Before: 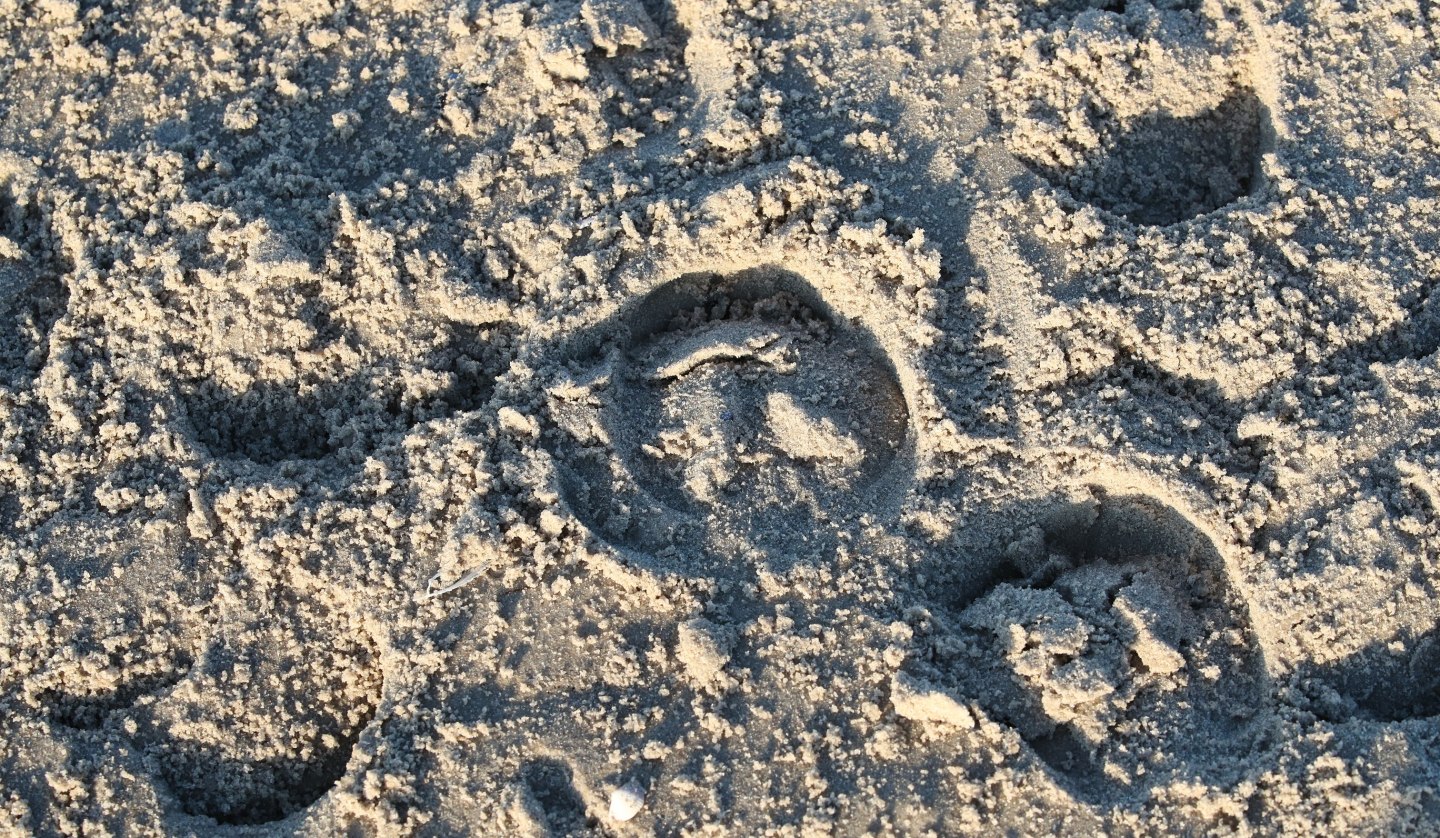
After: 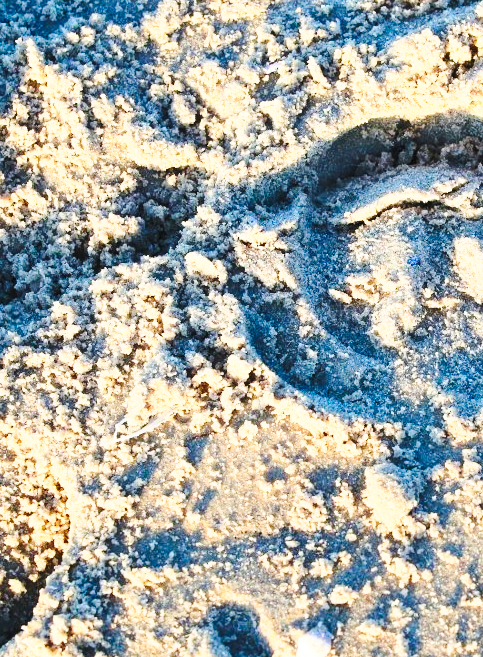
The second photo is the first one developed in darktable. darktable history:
base curve: curves: ch0 [(0, 0) (0.028, 0.03) (0.121, 0.232) (0.46, 0.748) (0.859, 0.968) (1, 1)], preserve colors none
crop and rotate: left 21.77%, top 18.528%, right 44.676%, bottom 2.997%
contrast brightness saturation: contrast 0.2, brightness 0.2, saturation 0.8
